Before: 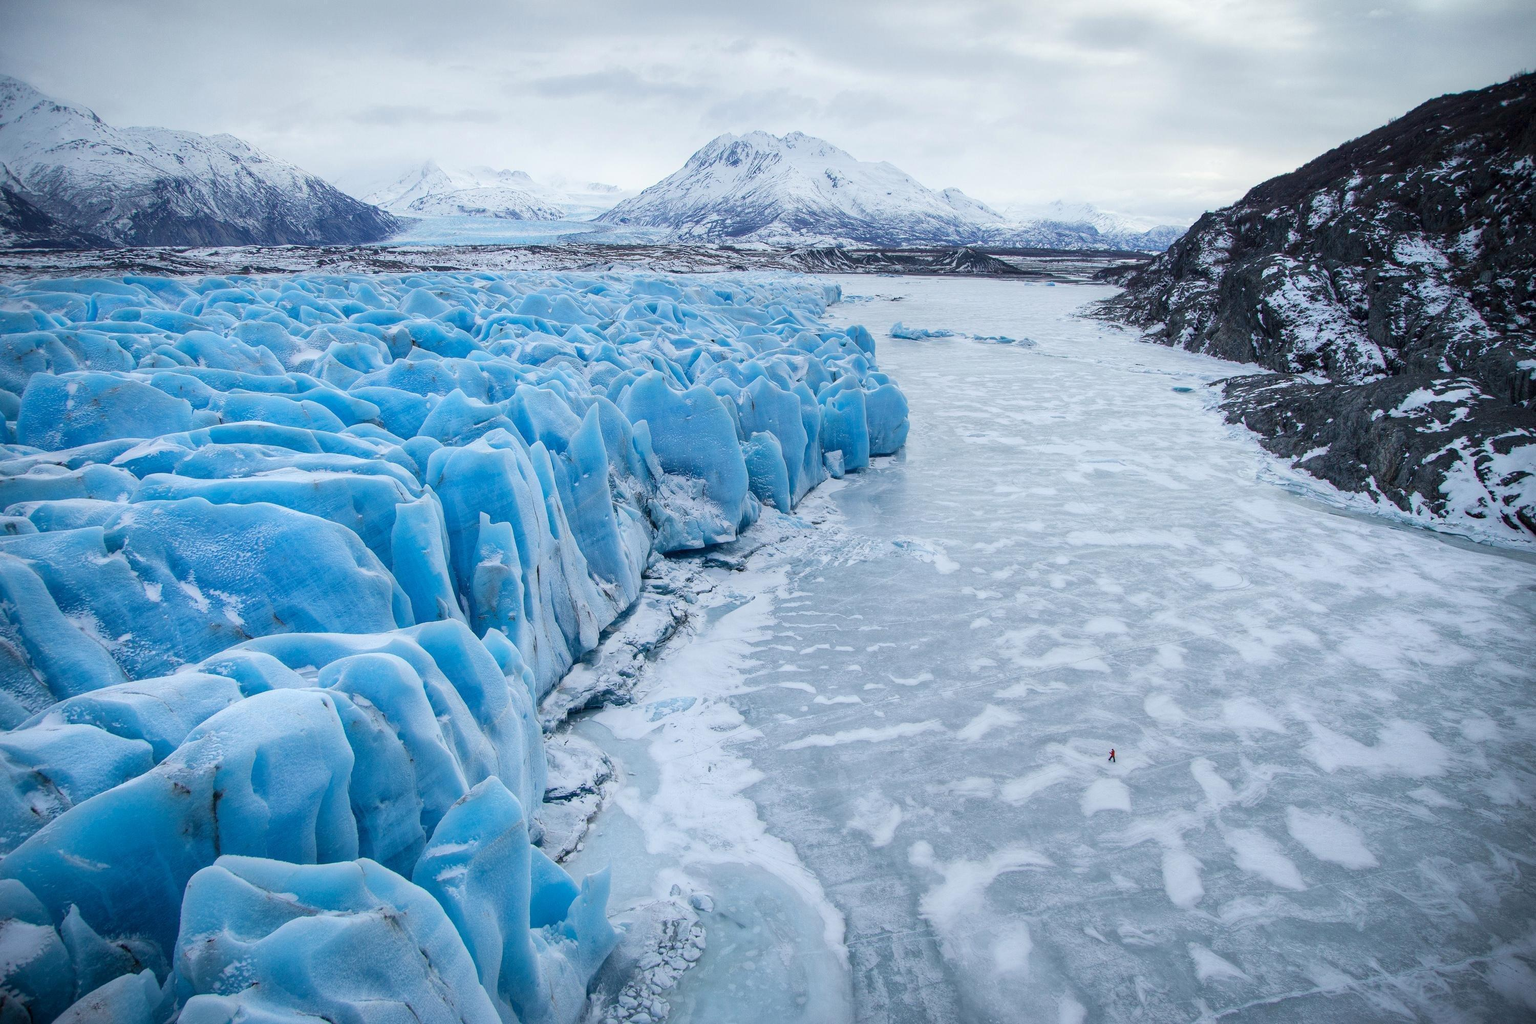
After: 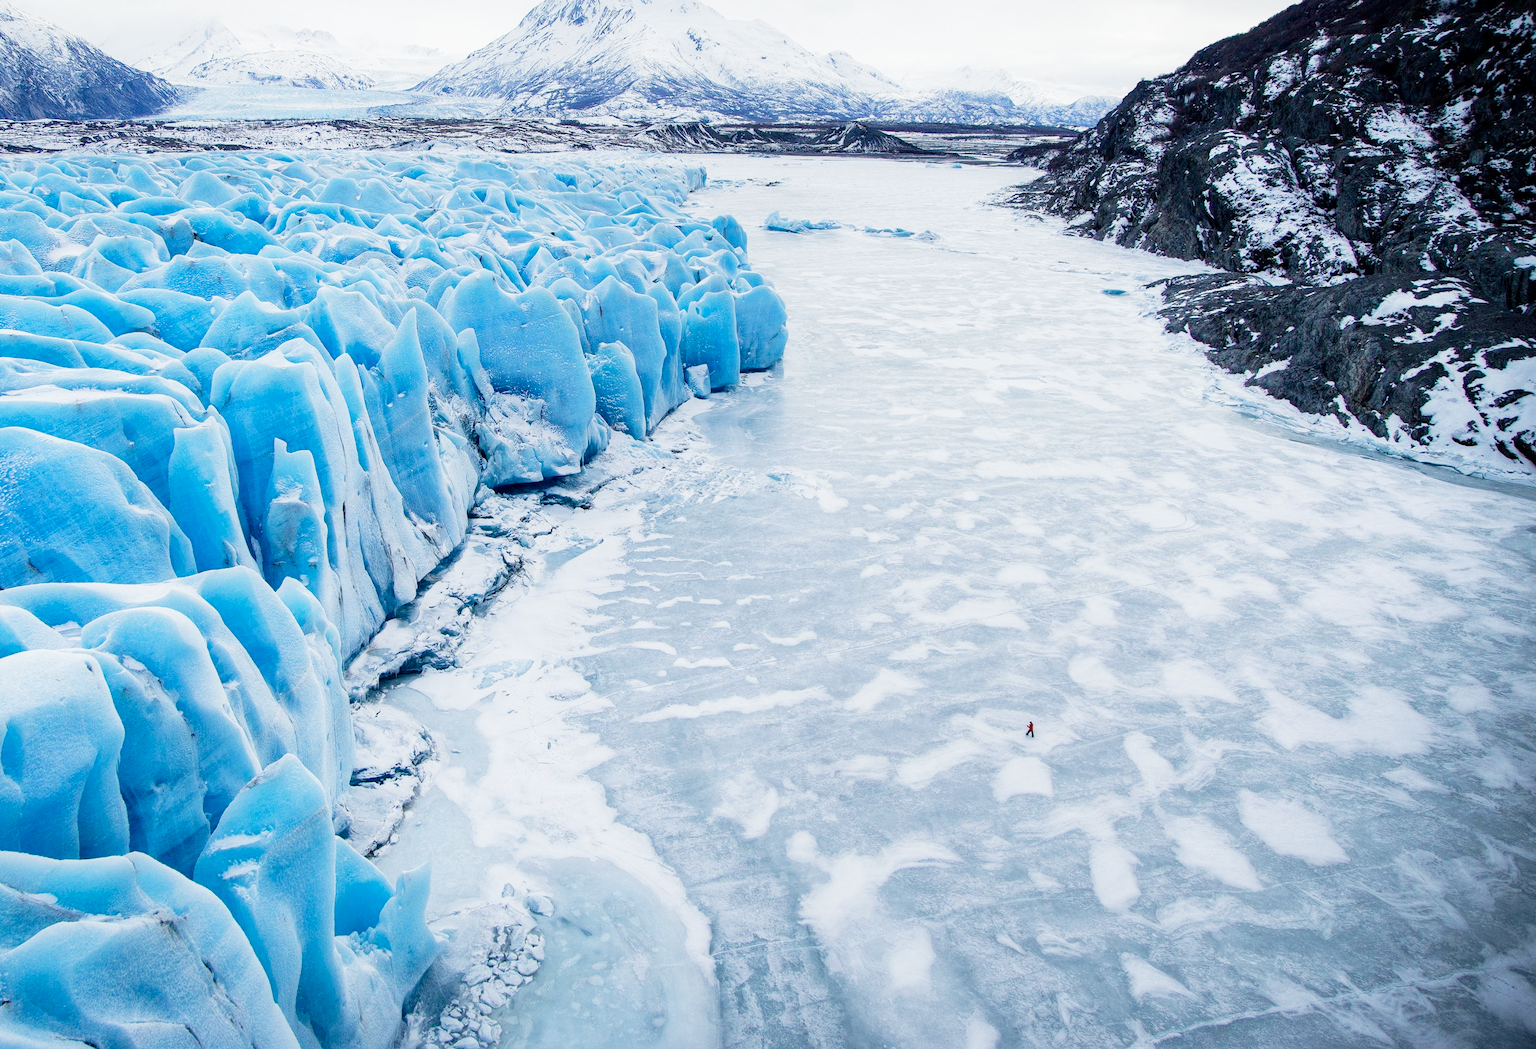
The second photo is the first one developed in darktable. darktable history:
crop: left 16.315%, top 14.246%
filmic rgb: middle gray luminance 12.74%, black relative exposure -10.13 EV, white relative exposure 3.47 EV, threshold 6 EV, target black luminance 0%, hardness 5.74, latitude 44.69%, contrast 1.221, highlights saturation mix 5%, shadows ↔ highlights balance 26.78%, add noise in highlights 0, preserve chrominance no, color science v3 (2019), use custom middle-gray values true, iterations of high-quality reconstruction 0, contrast in highlights soft, enable highlight reconstruction true
